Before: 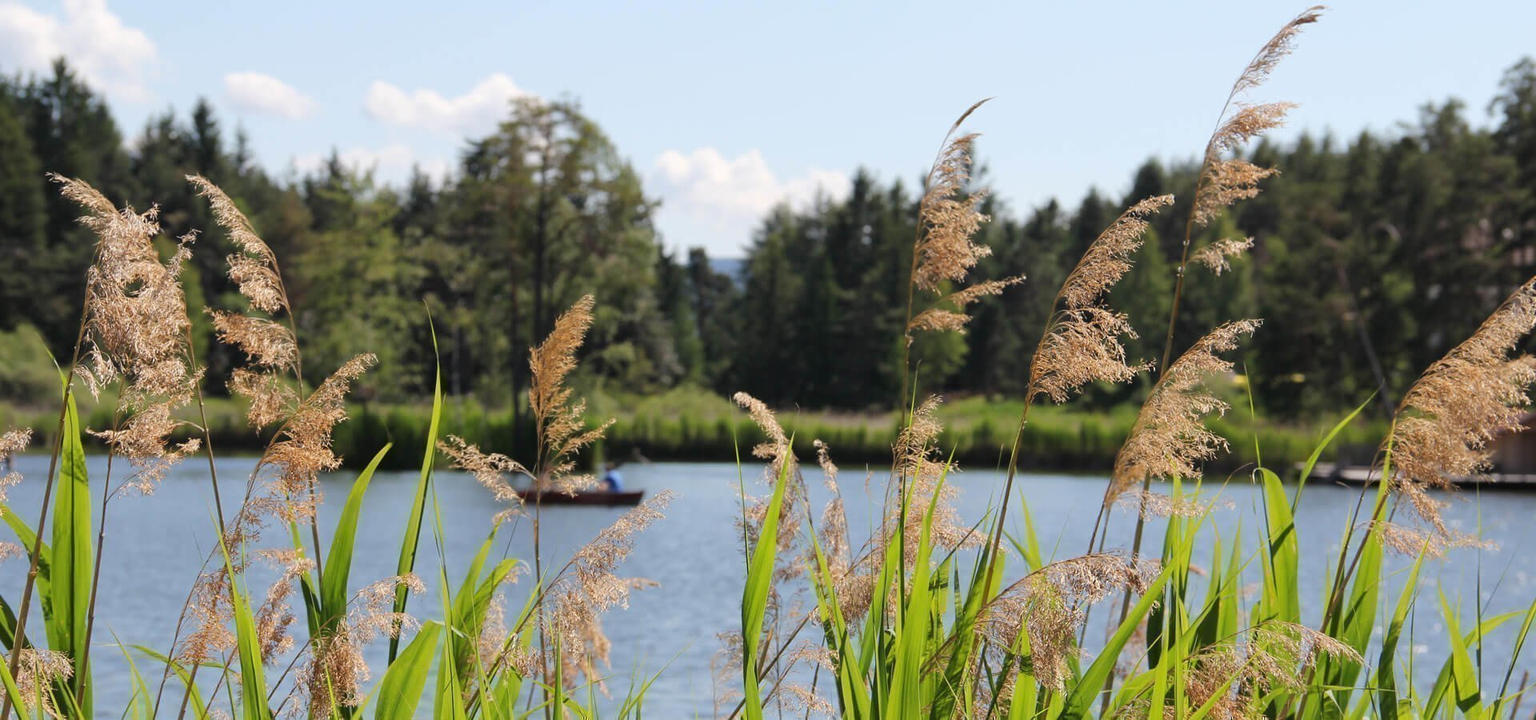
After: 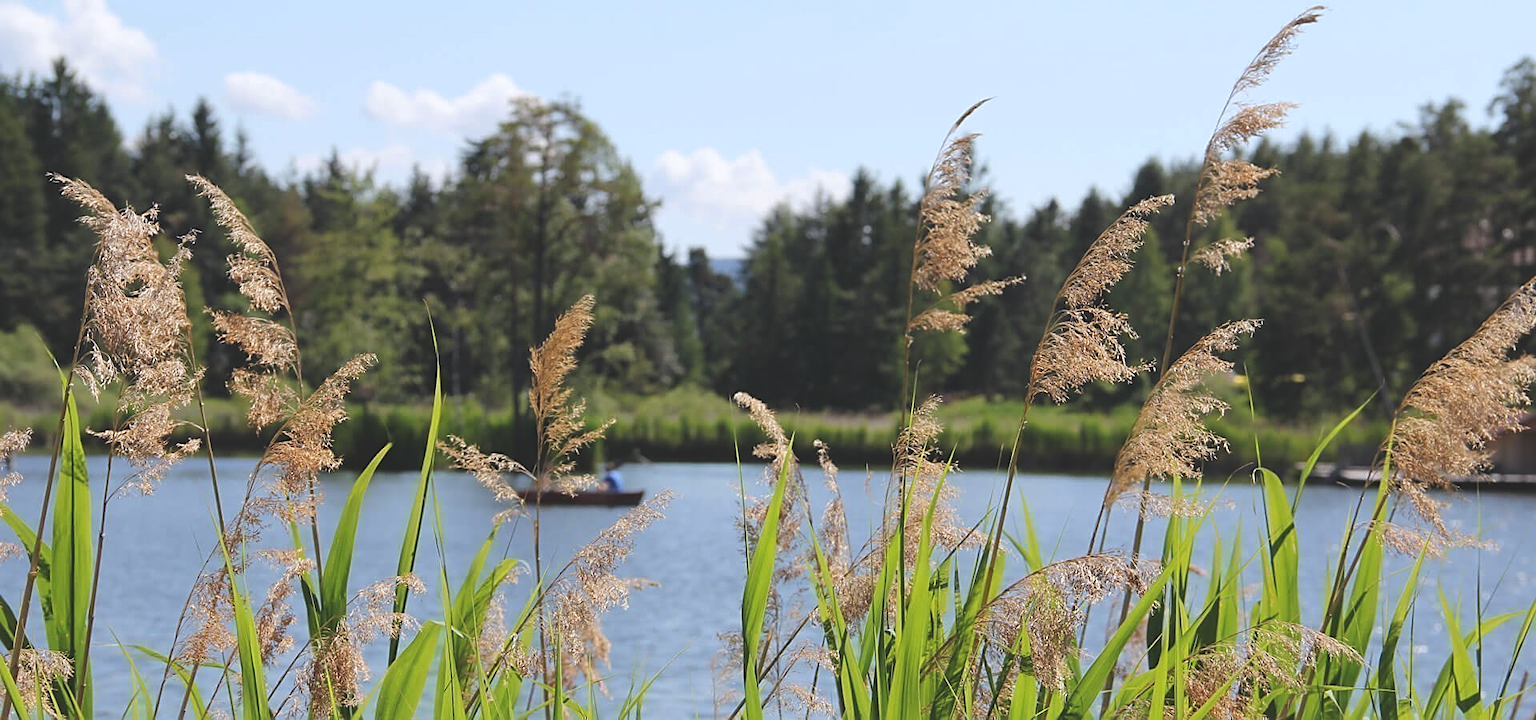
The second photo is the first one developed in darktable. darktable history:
exposure: black level correction -0.015, compensate highlight preservation false
white balance: red 0.976, blue 1.04
sharpen: on, module defaults
